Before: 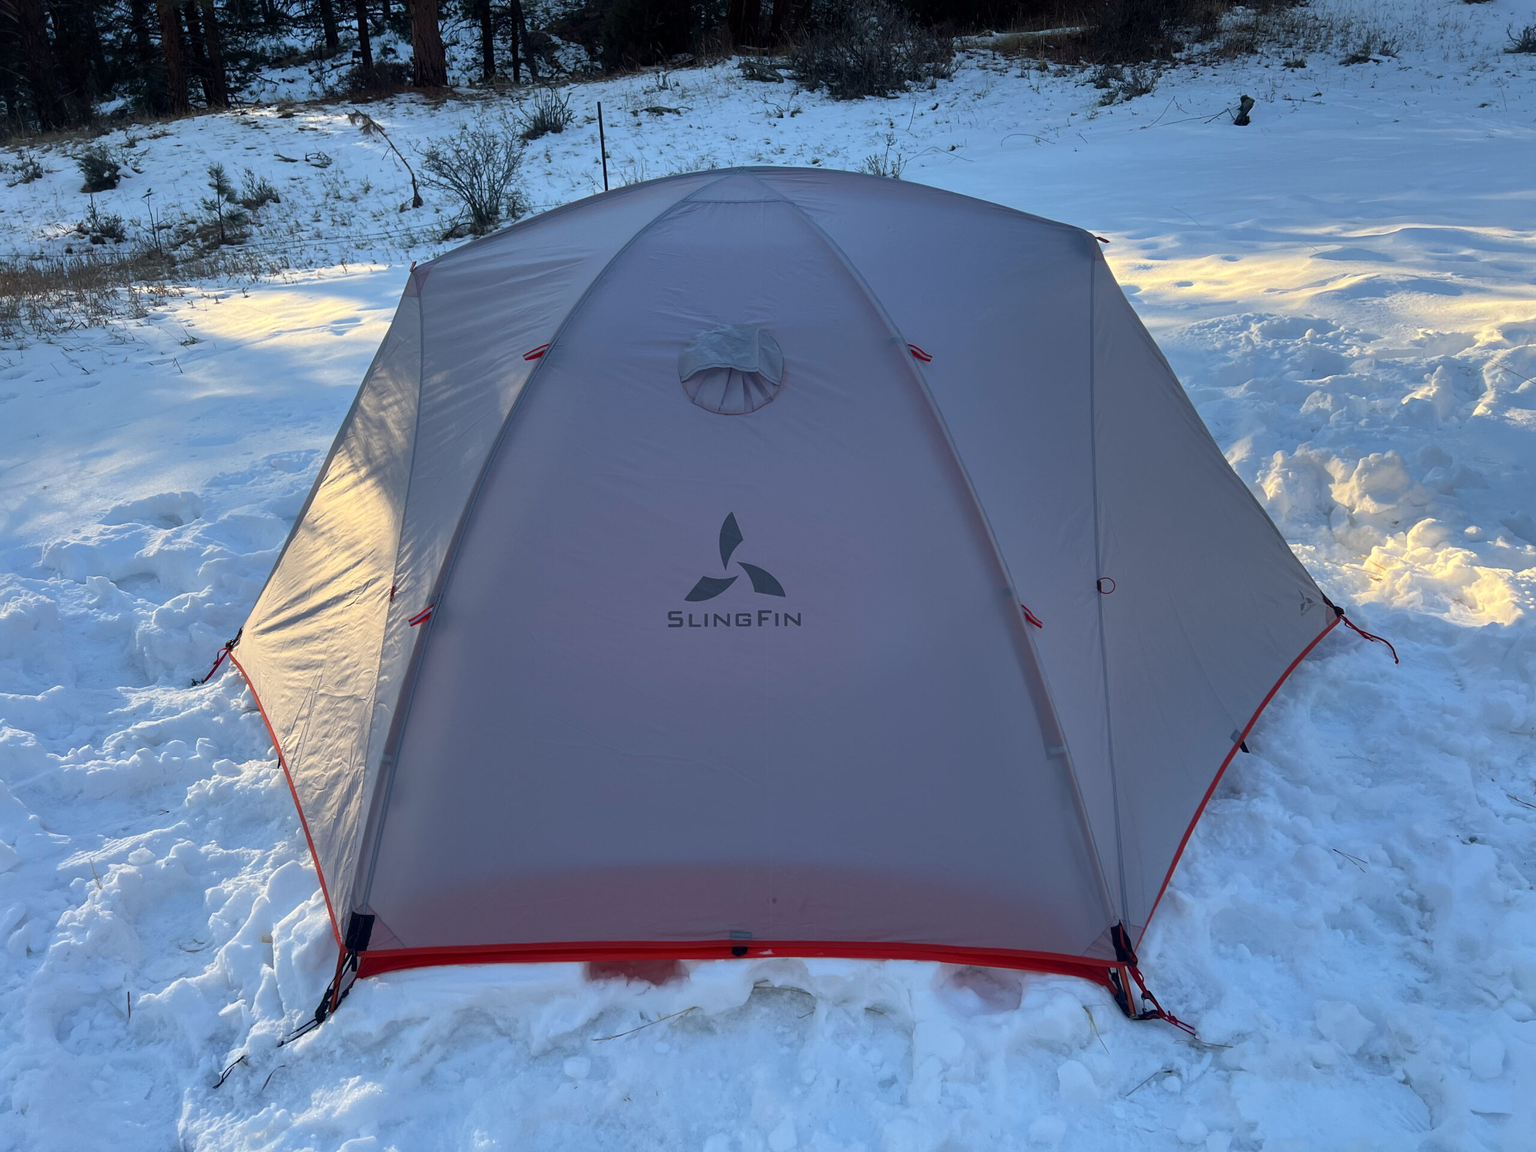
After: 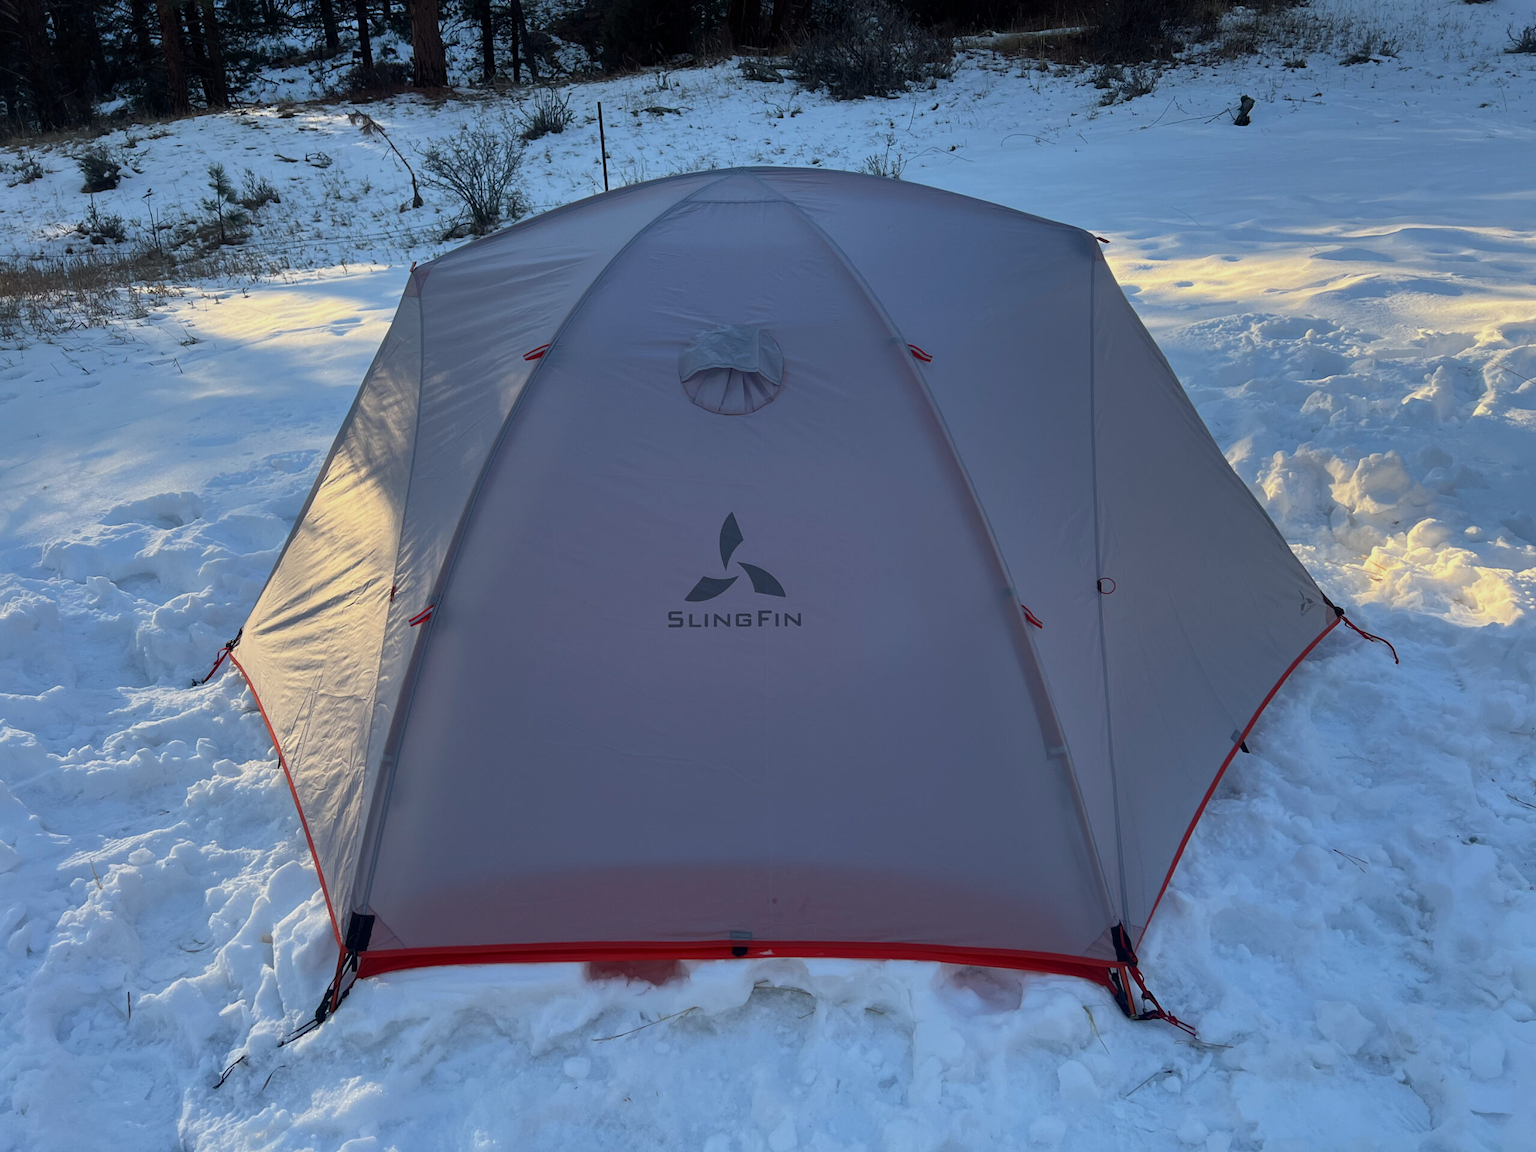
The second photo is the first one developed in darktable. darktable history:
exposure: exposure -0.257 EV, compensate highlight preservation false
